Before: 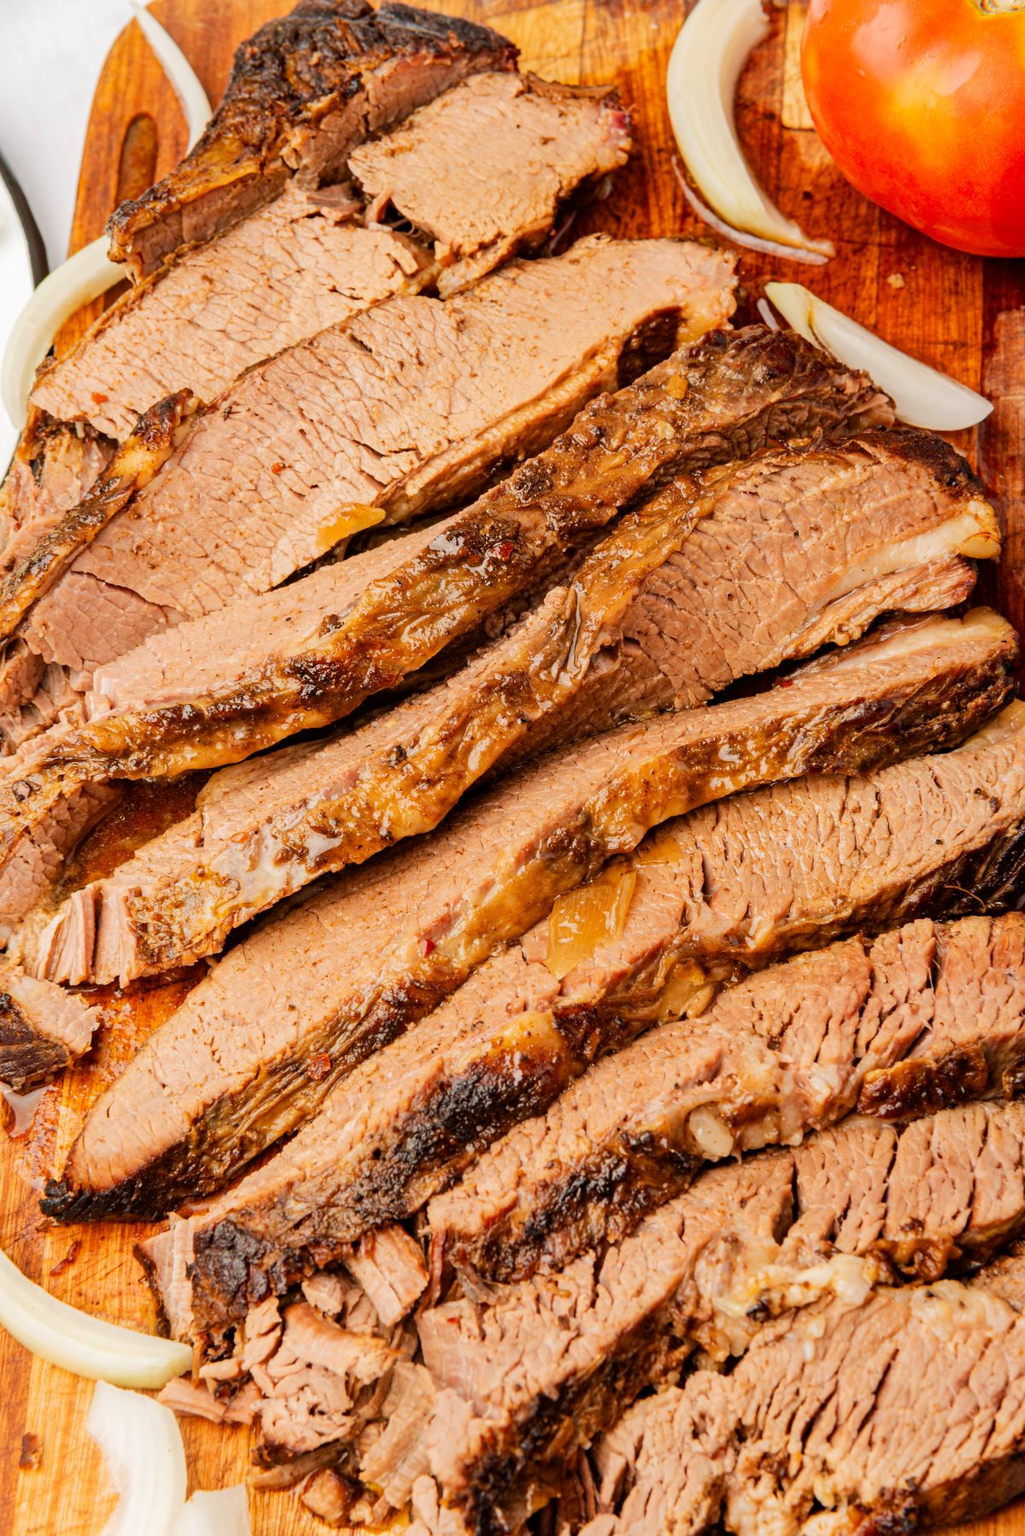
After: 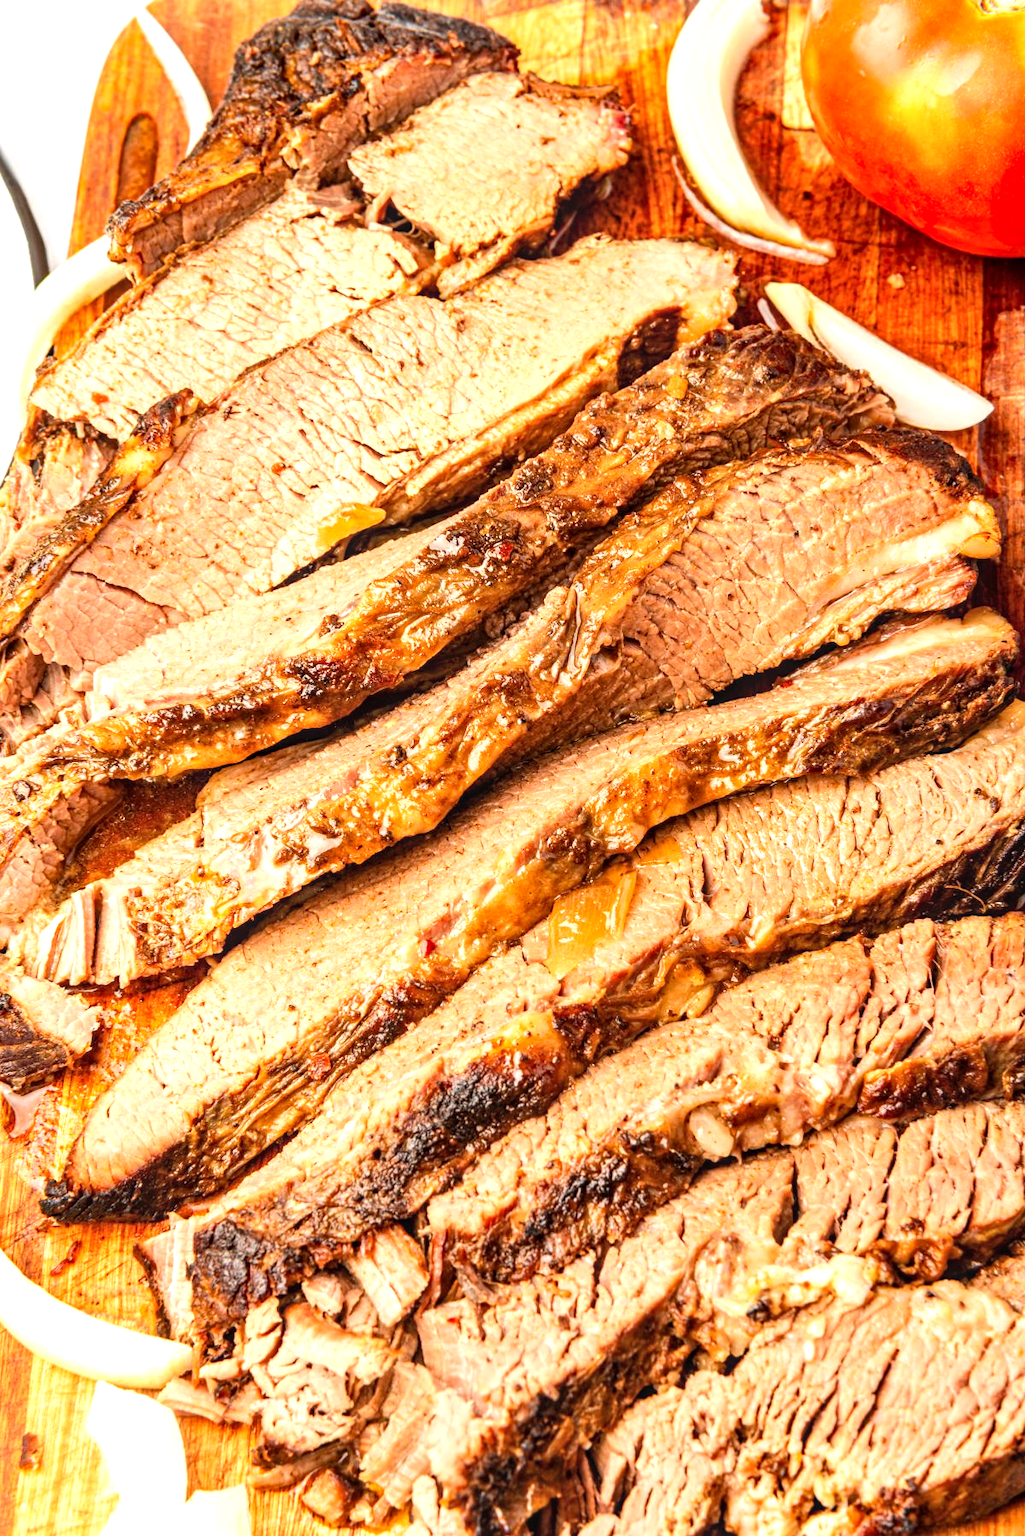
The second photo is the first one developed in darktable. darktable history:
exposure: black level correction 0, exposure 0.877 EV, compensate exposure bias true, compensate highlight preservation false
local contrast: on, module defaults
